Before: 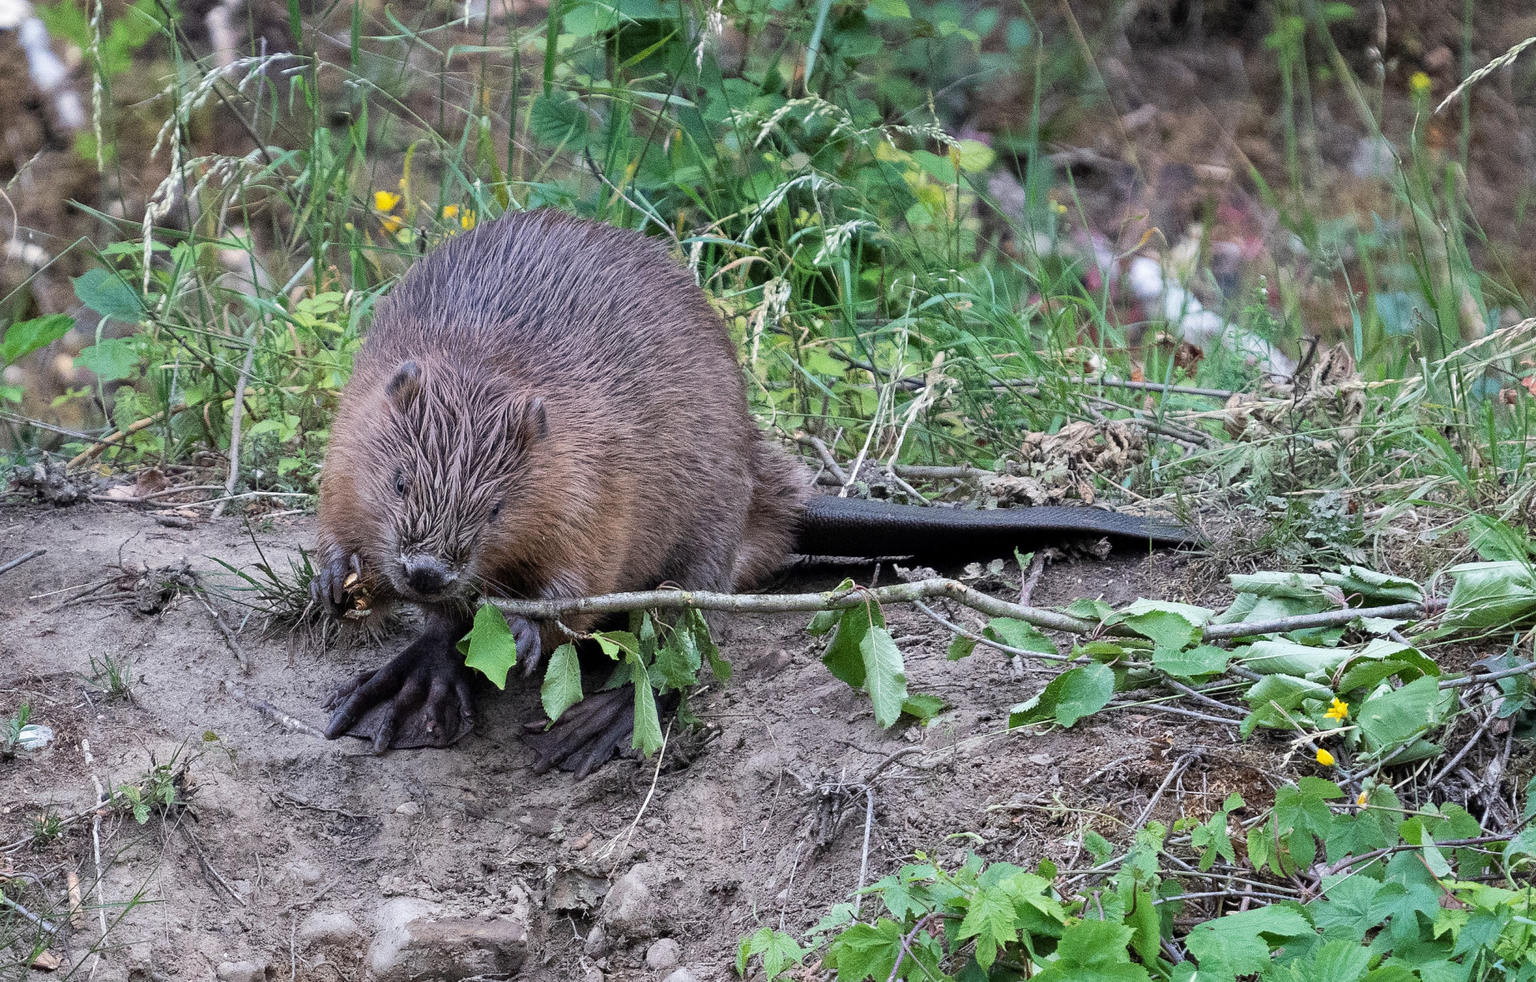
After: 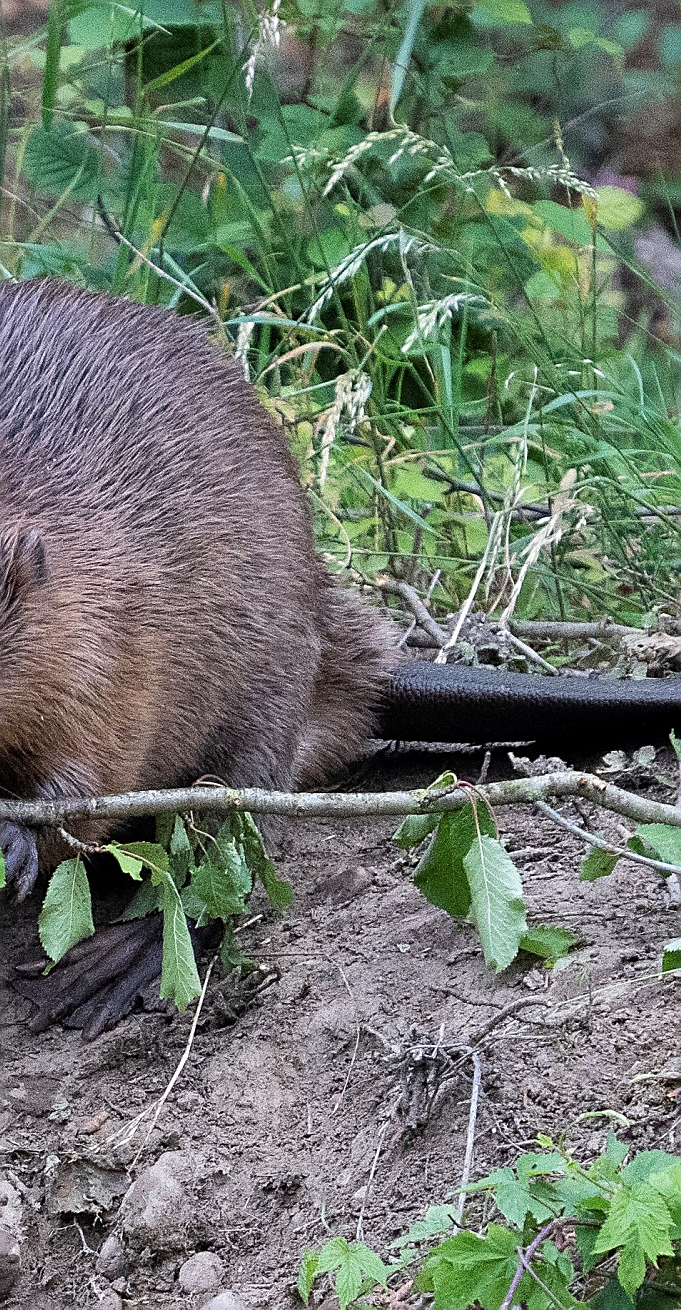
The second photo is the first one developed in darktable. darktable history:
crop: left 33.36%, right 33.36%
sharpen: on, module defaults
